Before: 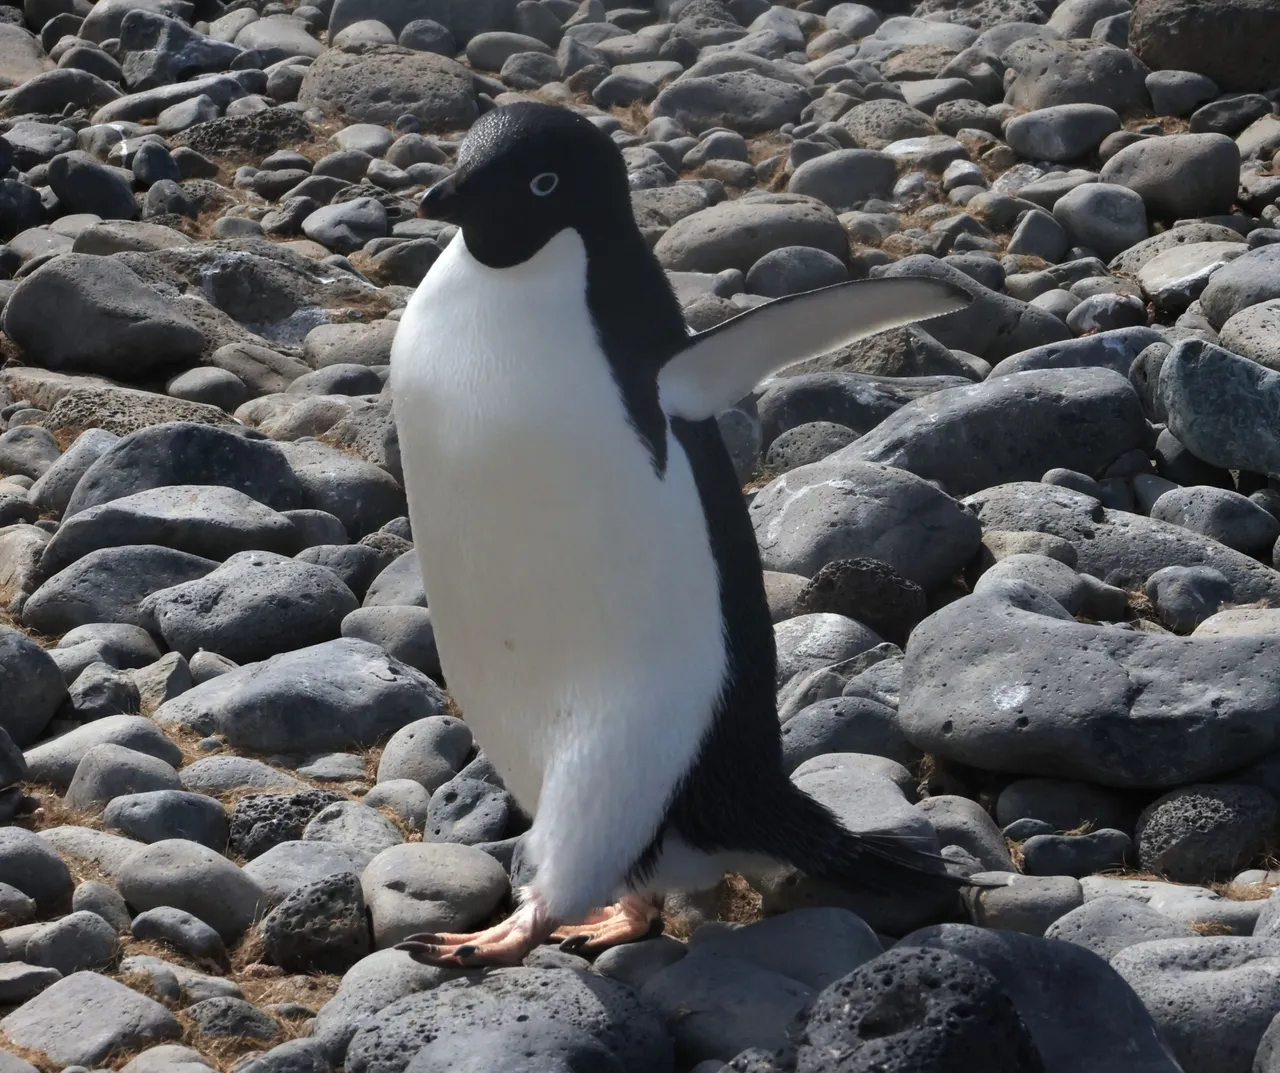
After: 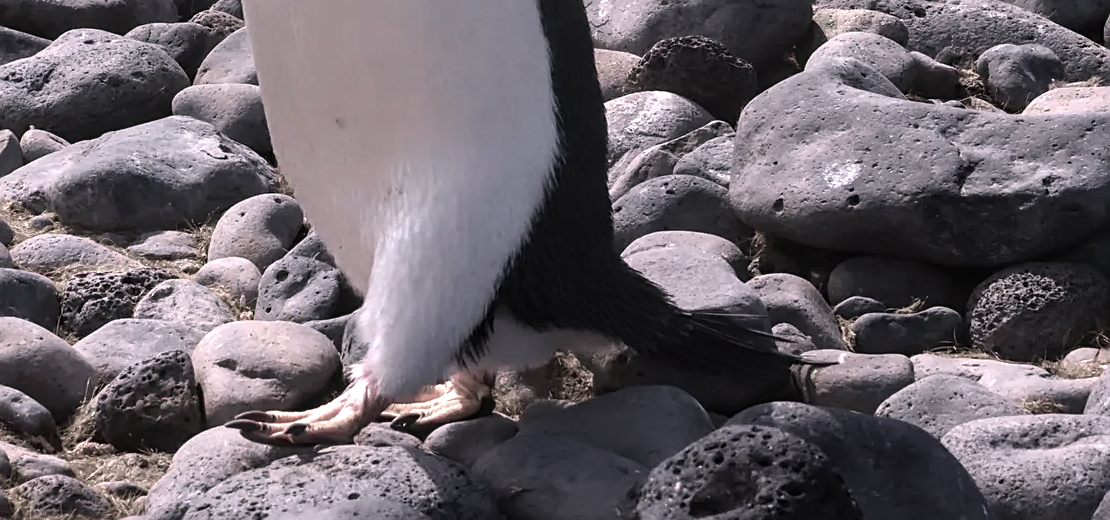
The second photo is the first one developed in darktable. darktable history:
crop and rotate: left 13.263%, top 48.704%, bottom 2.76%
color zones: curves: ch0 [(0, 0.6) (0.129, 0.585) (0.193, 0.596) (0.429, 0.5) (0.571, 0.5) (0.714, 0.5) (0.857, 0.5) (1, 0.6)]; ch1 [(0, 0.453) (0.112, 0.245) (0.213, 0.252) (0.429, 0.233) (0.571, 0.231) (0.683, 0.242) (0.857, 0.296) (1, 0.453)]
local contrast: detail 117%
sharpen: amount 0.492
color calibration: output R [1.063, -0.012, -0.003, 0], output B [-0.079, 0.047, 1, 0], illuminant as shot in camera, x 0.358, y 0.373, temperature 4628.91 K
tone equalizer: -8 EV -0.418 EV, -7 EV -0.397 EV, -6 EV -0.364 EV, -5 EV -0.23 EV, -3 EV 0.235 EV, -2 EV 0.321 EV, -1 EV 0.376 EV, +0 EV 0.387 EV, mask exposure compensation -0.515 EV
